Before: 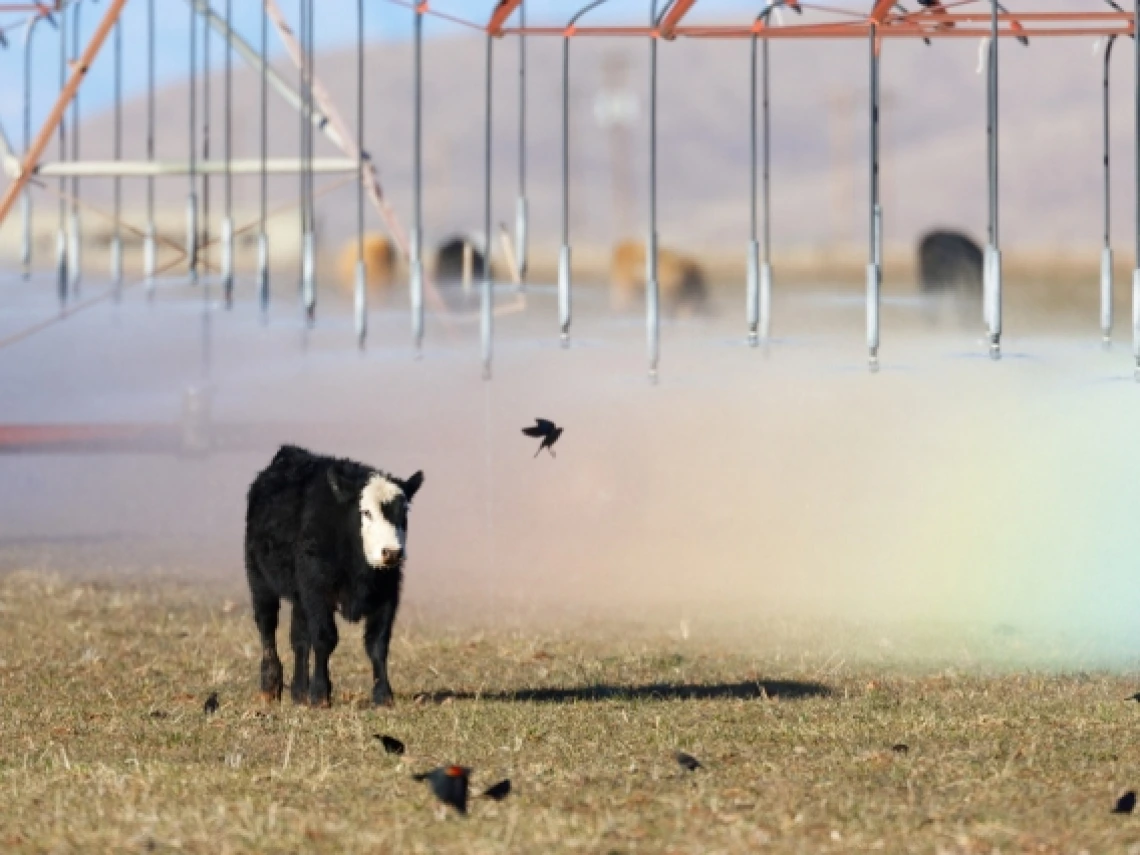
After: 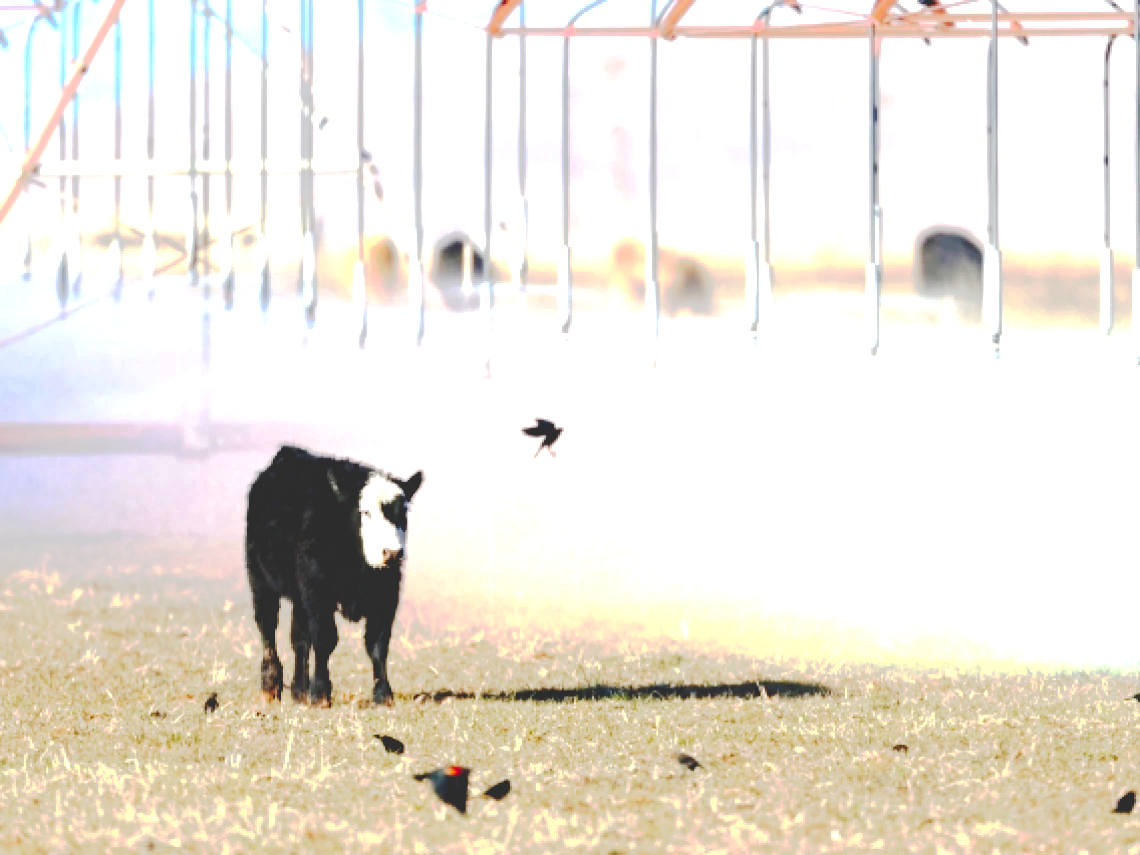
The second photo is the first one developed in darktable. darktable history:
exposure: black level correction 0, exposure 1.2 EV, compensate highlight preservation false
tone equalizer: edges refinement/feathering 500, mask exposure compensation -1.57 EV, preserve details no
tone curve: curves: ch0 [(0, 0) (0.003, 0.185) (0.011, 0.185) (0.025, 0.187) (0.044, 0.185) (0.069, 0.185) (0.1, 0.18) (0.136, 0.18) (0.177, 0.179) (0.224, 0.202) (0.277, 0.252) (0.335, 0.343) (0.399, 0.452) (0.468, 0.553) (0.543, 0.643) (0.623, 0.717) (0.709, 0.778) (0.801, 0.82) (0.898, 0.856) (1, 1)], preserve colors none
